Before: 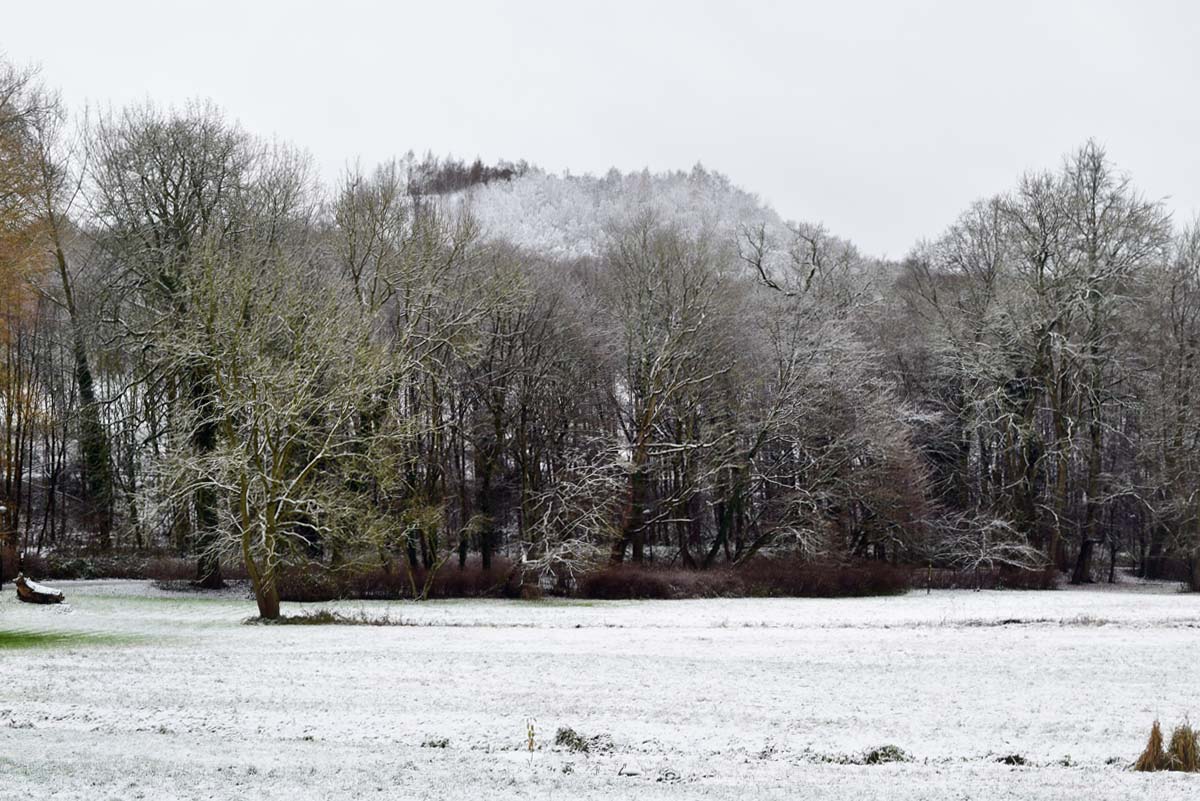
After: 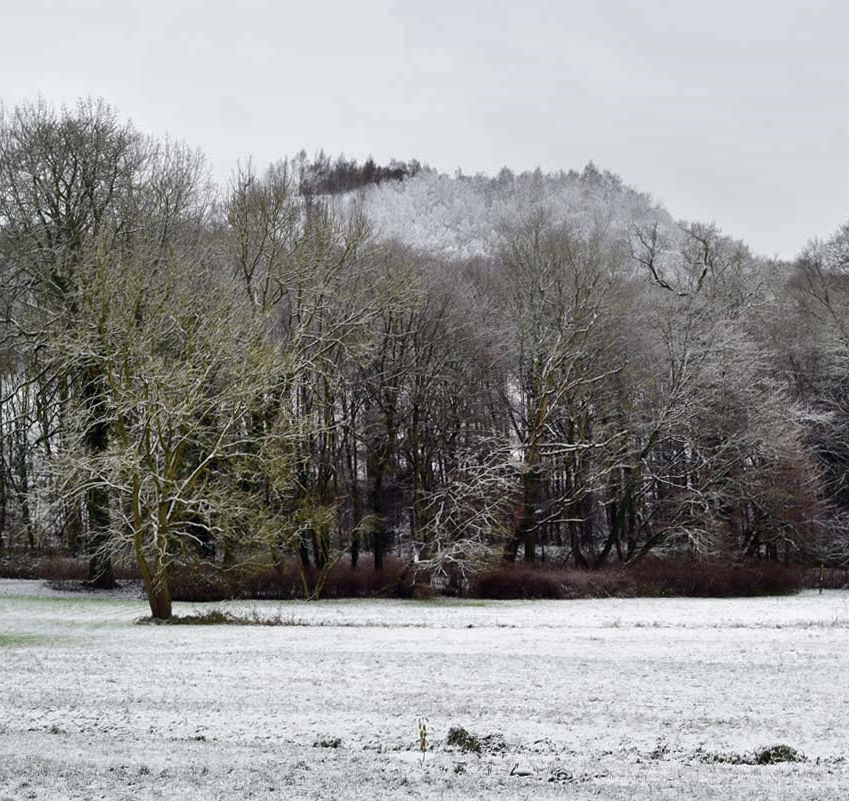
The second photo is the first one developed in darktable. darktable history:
base curve: curves: ch0 [(0, 0) (0.74, 0.67) (1, 1)]
shadows and highlights: soften with gaussian
crop and rotate: left 9.061%, right 20.142%
